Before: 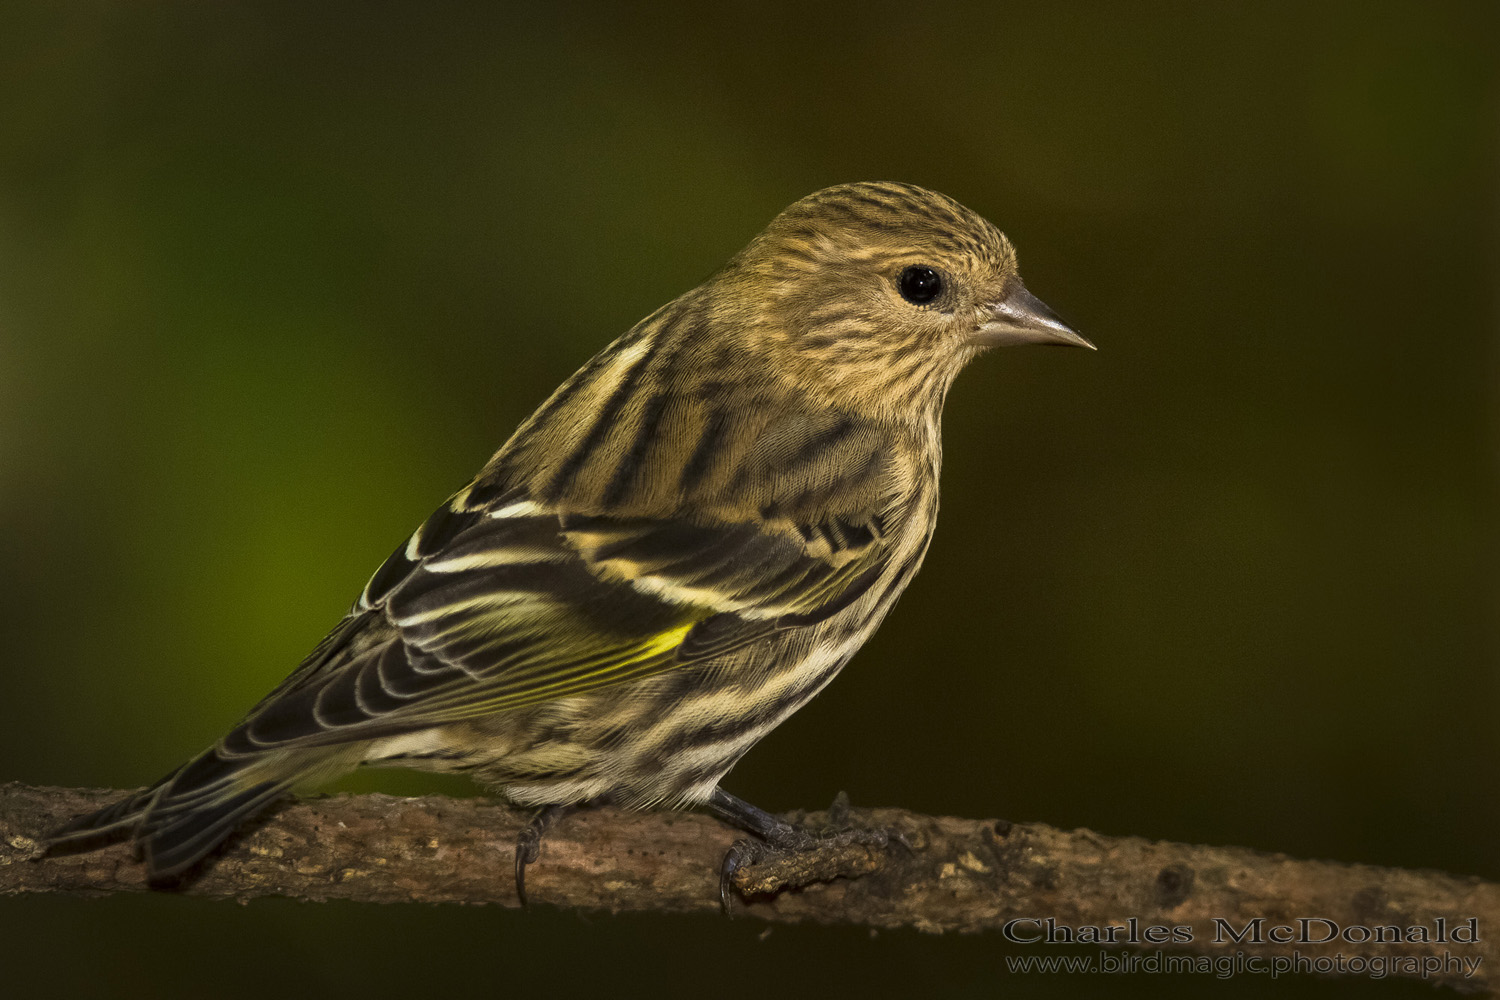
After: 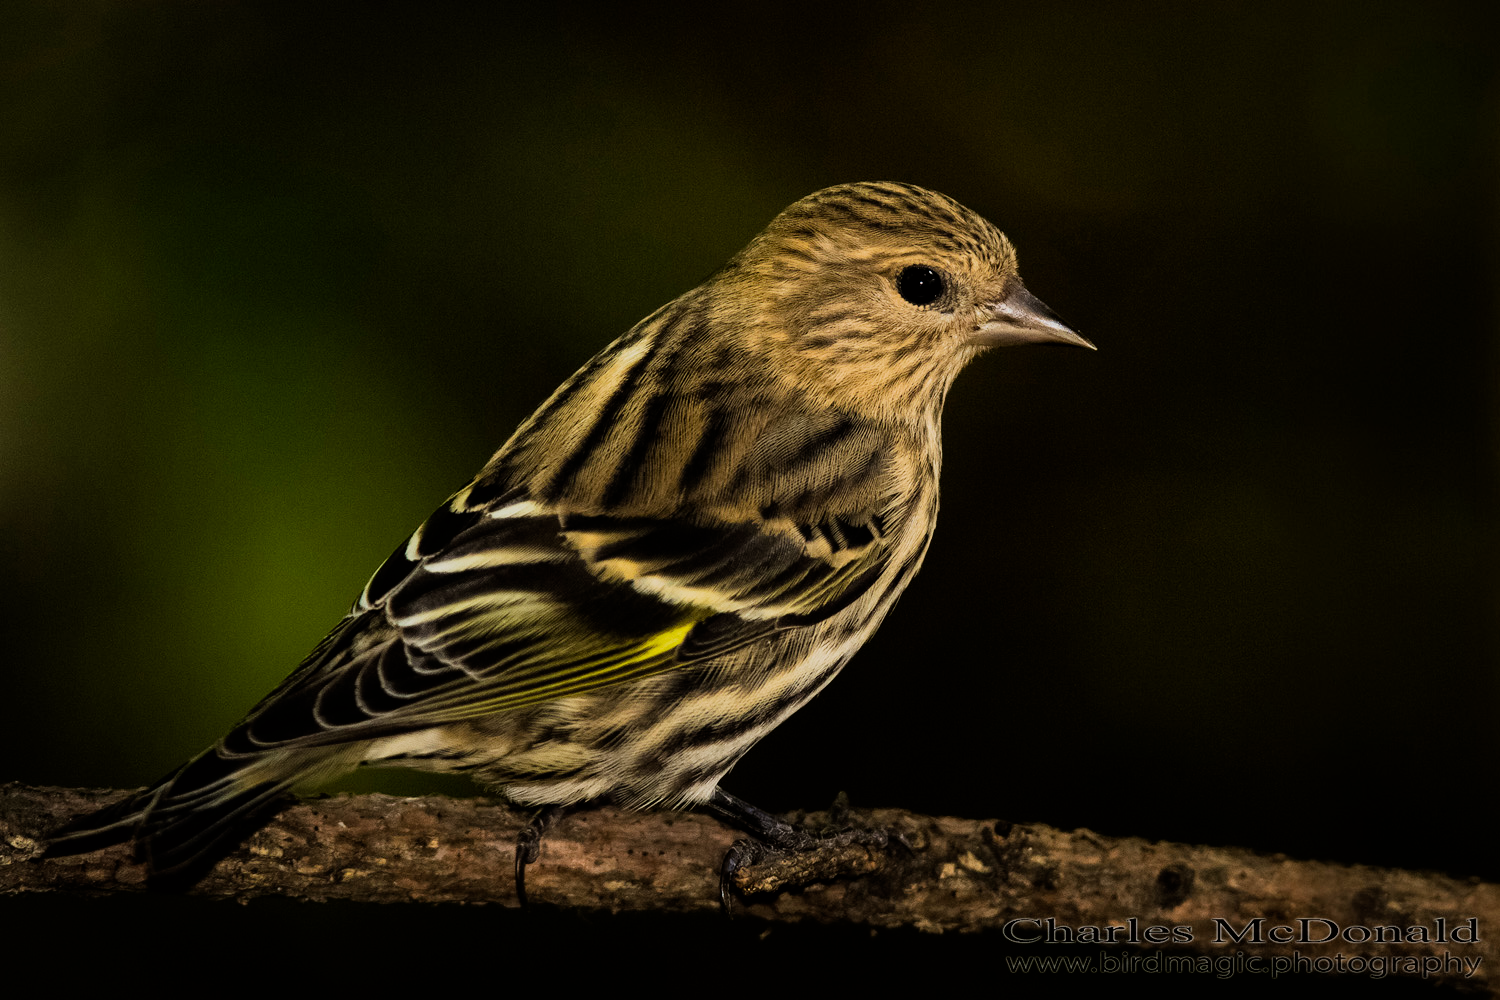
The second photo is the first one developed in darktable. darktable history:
filmic rgb: black relative exposure -7.5 EV, white relative exposure 5 EV, hardness 3.3, contrast 1.301, iterations of high-quality reconstruction 0
